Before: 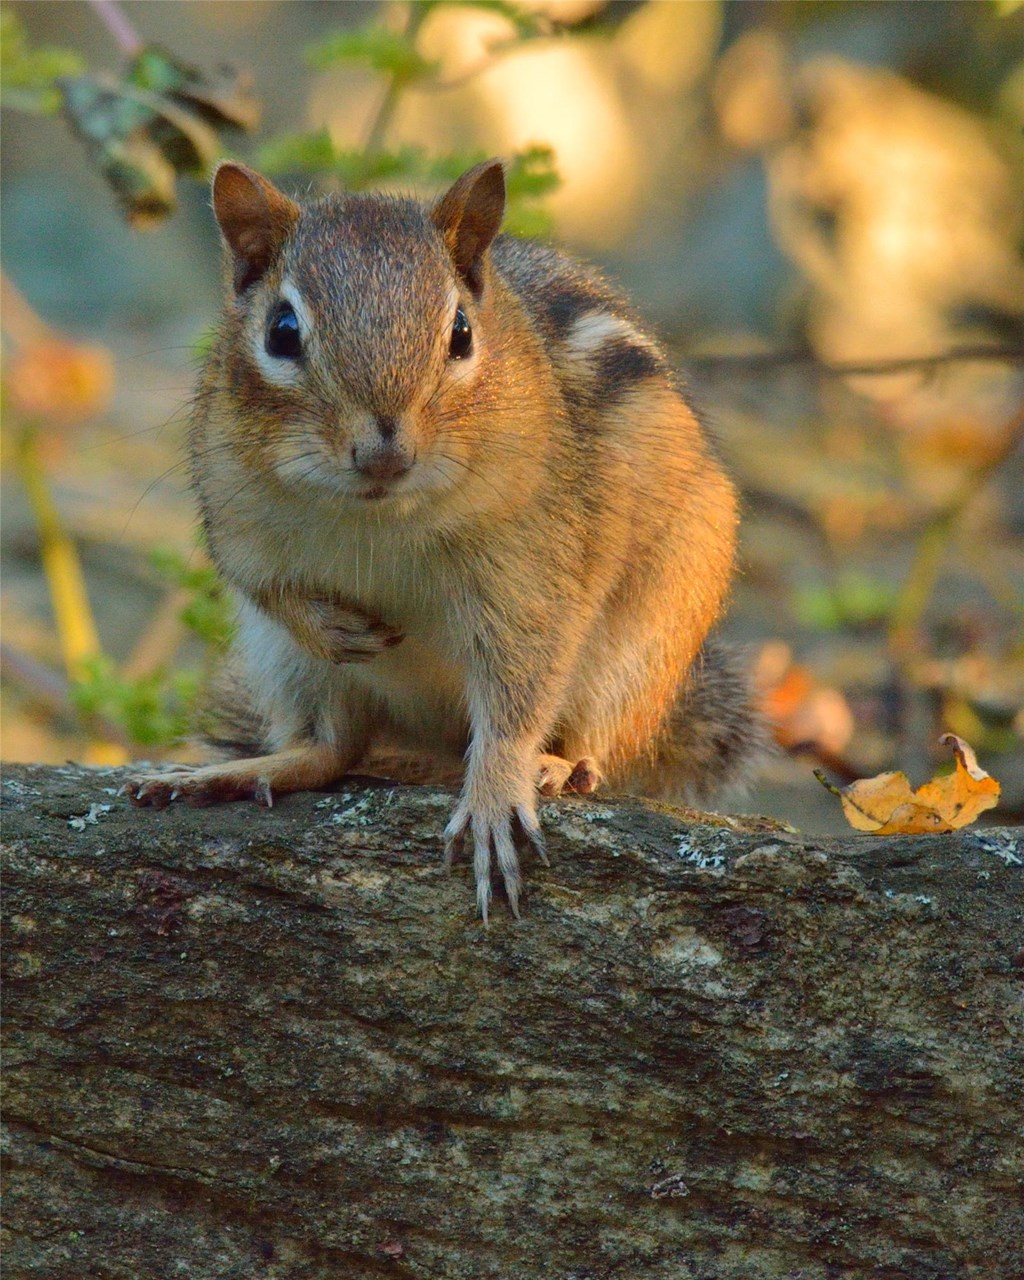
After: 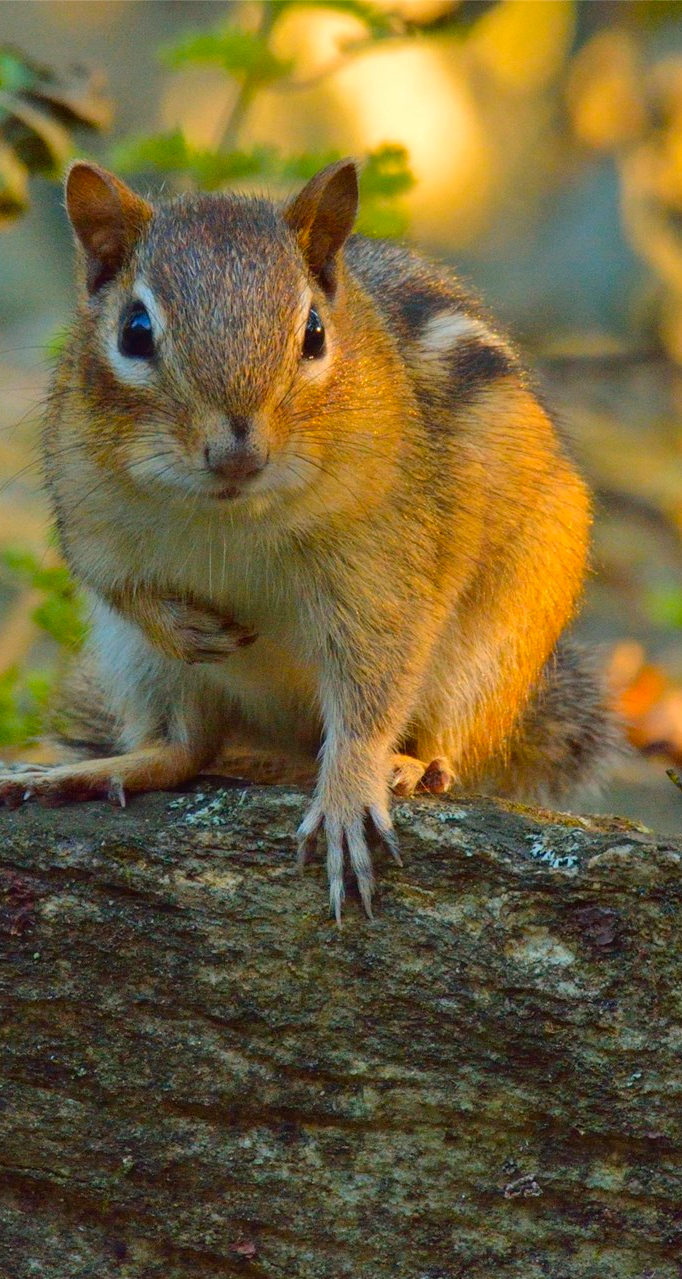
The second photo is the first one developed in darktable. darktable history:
crop and rotate: left 14.385%, right 18.948%
color balance rgb: perceptual saturation grading › global saturation 20%, global vibrance 20%
